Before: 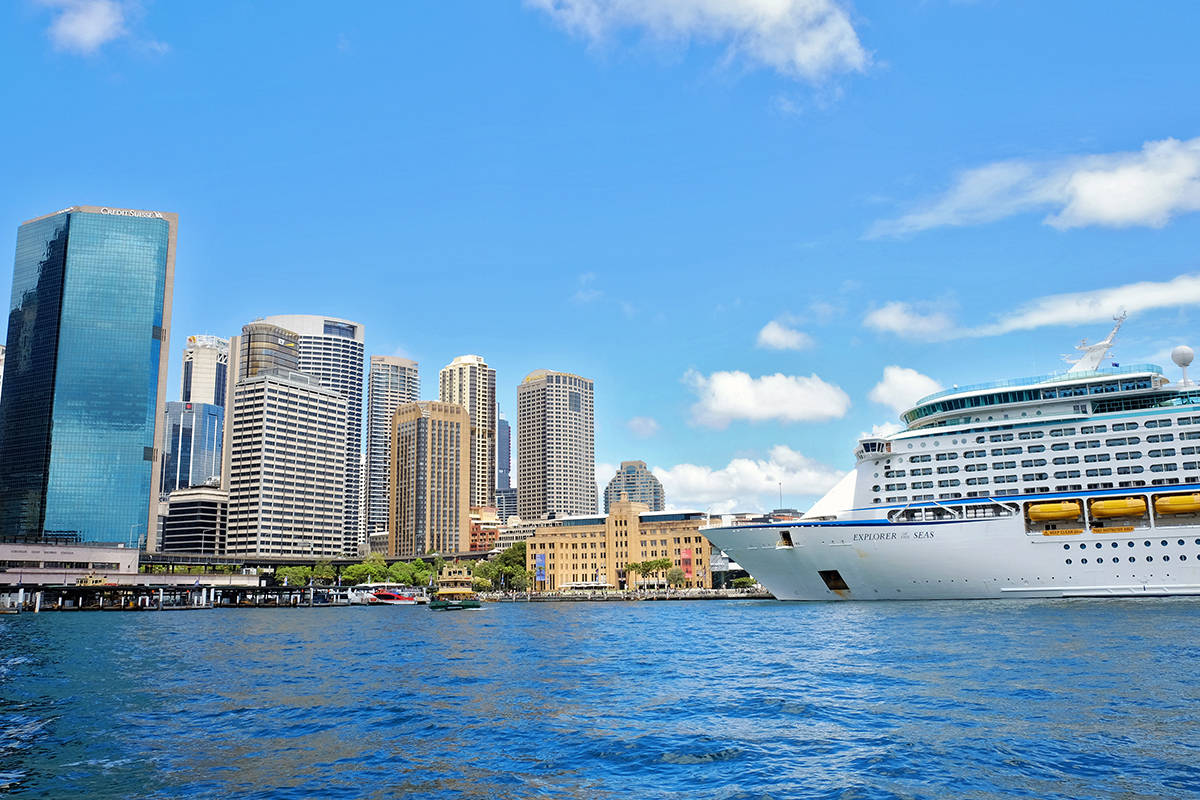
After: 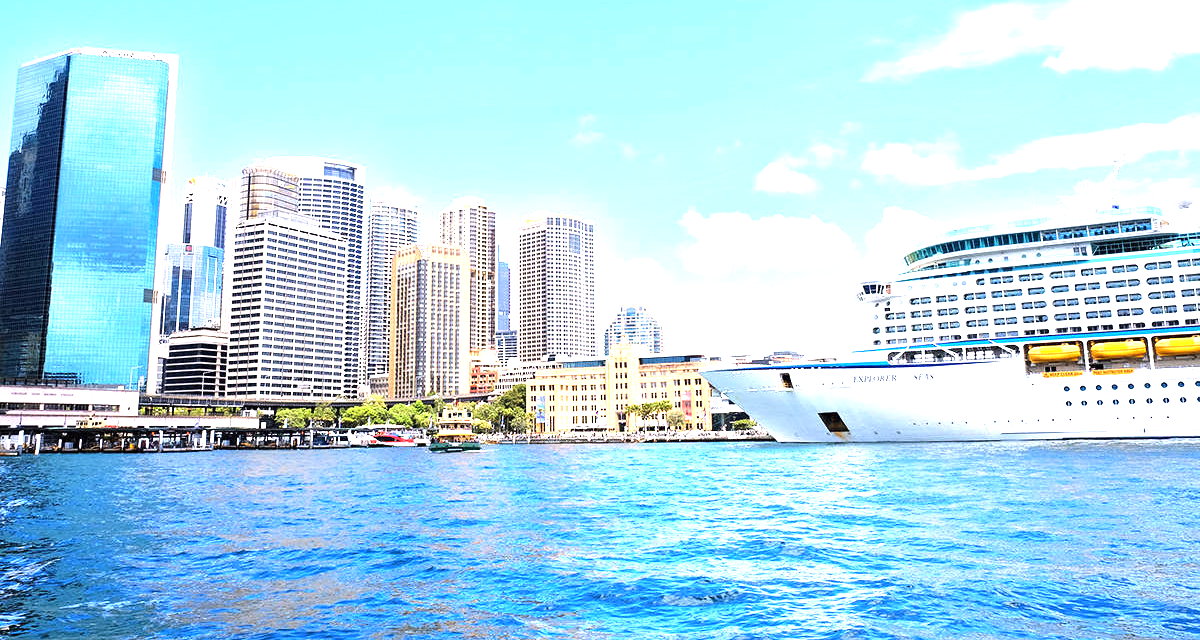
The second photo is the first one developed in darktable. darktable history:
tone equalizer: -8 EV -0.417 EV, -7 EV -0.389 EV, -6 EV -0.333 EV, -5 EV -0.222 EV, -3 EV 0.222 EV, -2 EV 0.333 EV, -1 EV 0.389 EV, +0 EV 0.417 EV, edges refinement/feathering 500, mask exposure compensation -1.57 EV, preserve details no
white balance: red 1.05, blue 1.072
crop and rotate: top 19.998%
exposure: black level correction 0, exposure 1.2 EV, compensate exposure bias true, compensate highlight preservation false
